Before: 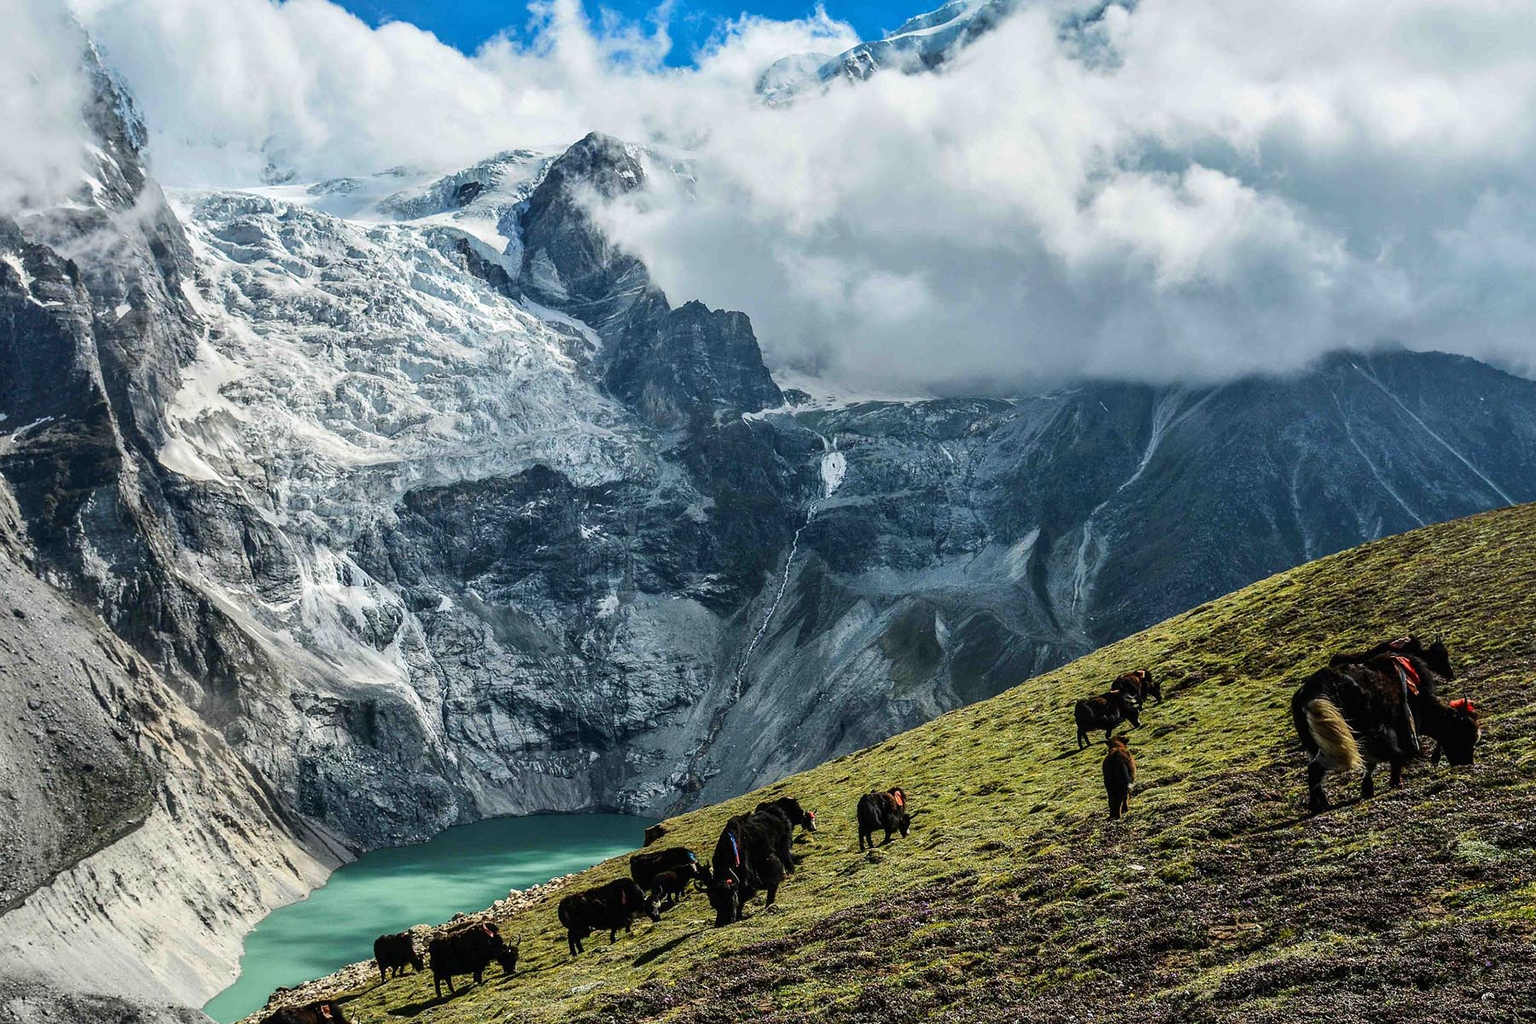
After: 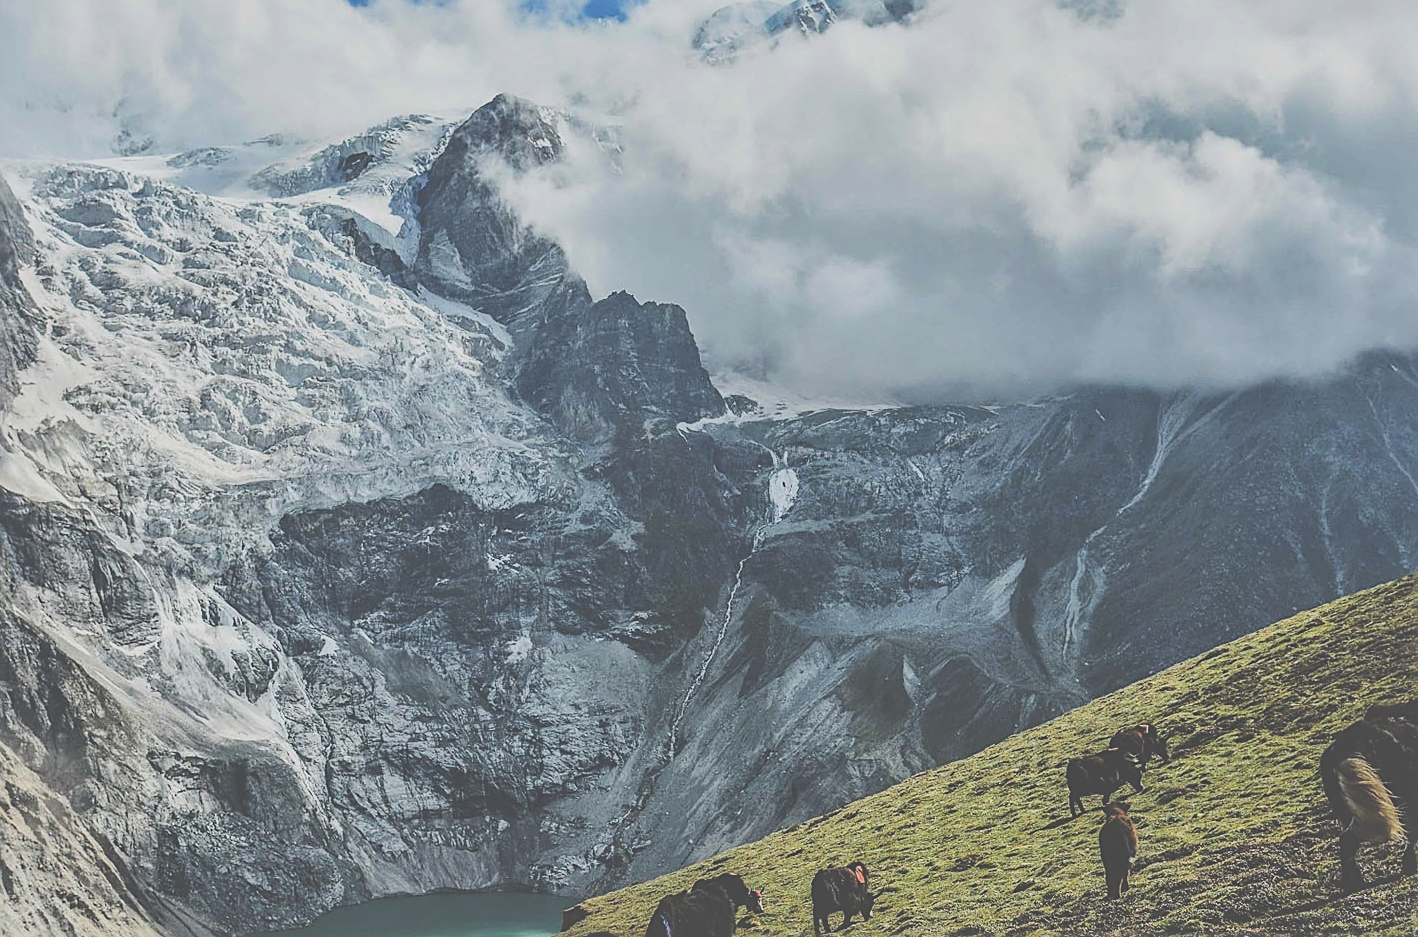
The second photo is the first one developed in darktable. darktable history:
filmic rgb: black relative exposure -7.65 EV, white relative exposure 4.56 EV, hardness 3.61
white balance: emerald 1
sharpen: on, module defaults
crop and rotate: left 10.77%, top 5.1%, right 10.41%, bottom 16.76%
tone equalizer: on, module defaults
exposure: black level correction -0.087, compensate highlight preservation false
rotate and perspective: crop left 0, crop top 0
local contrast: mode bilateral grid, contrast 20, coarseness 50, detail 130%, midtone range 0.2
